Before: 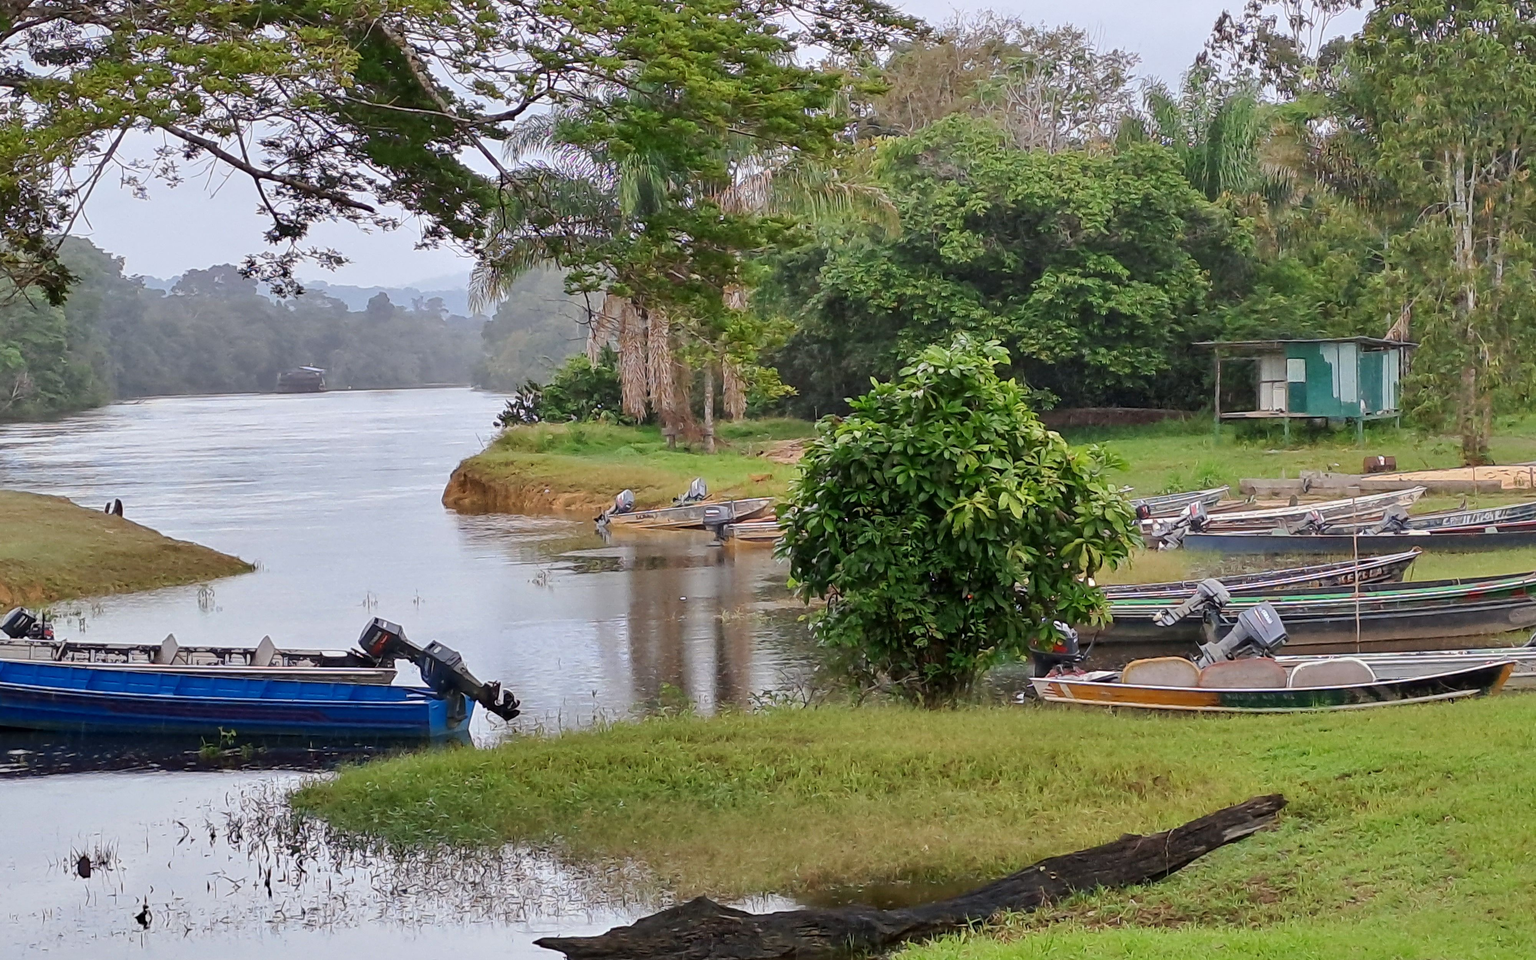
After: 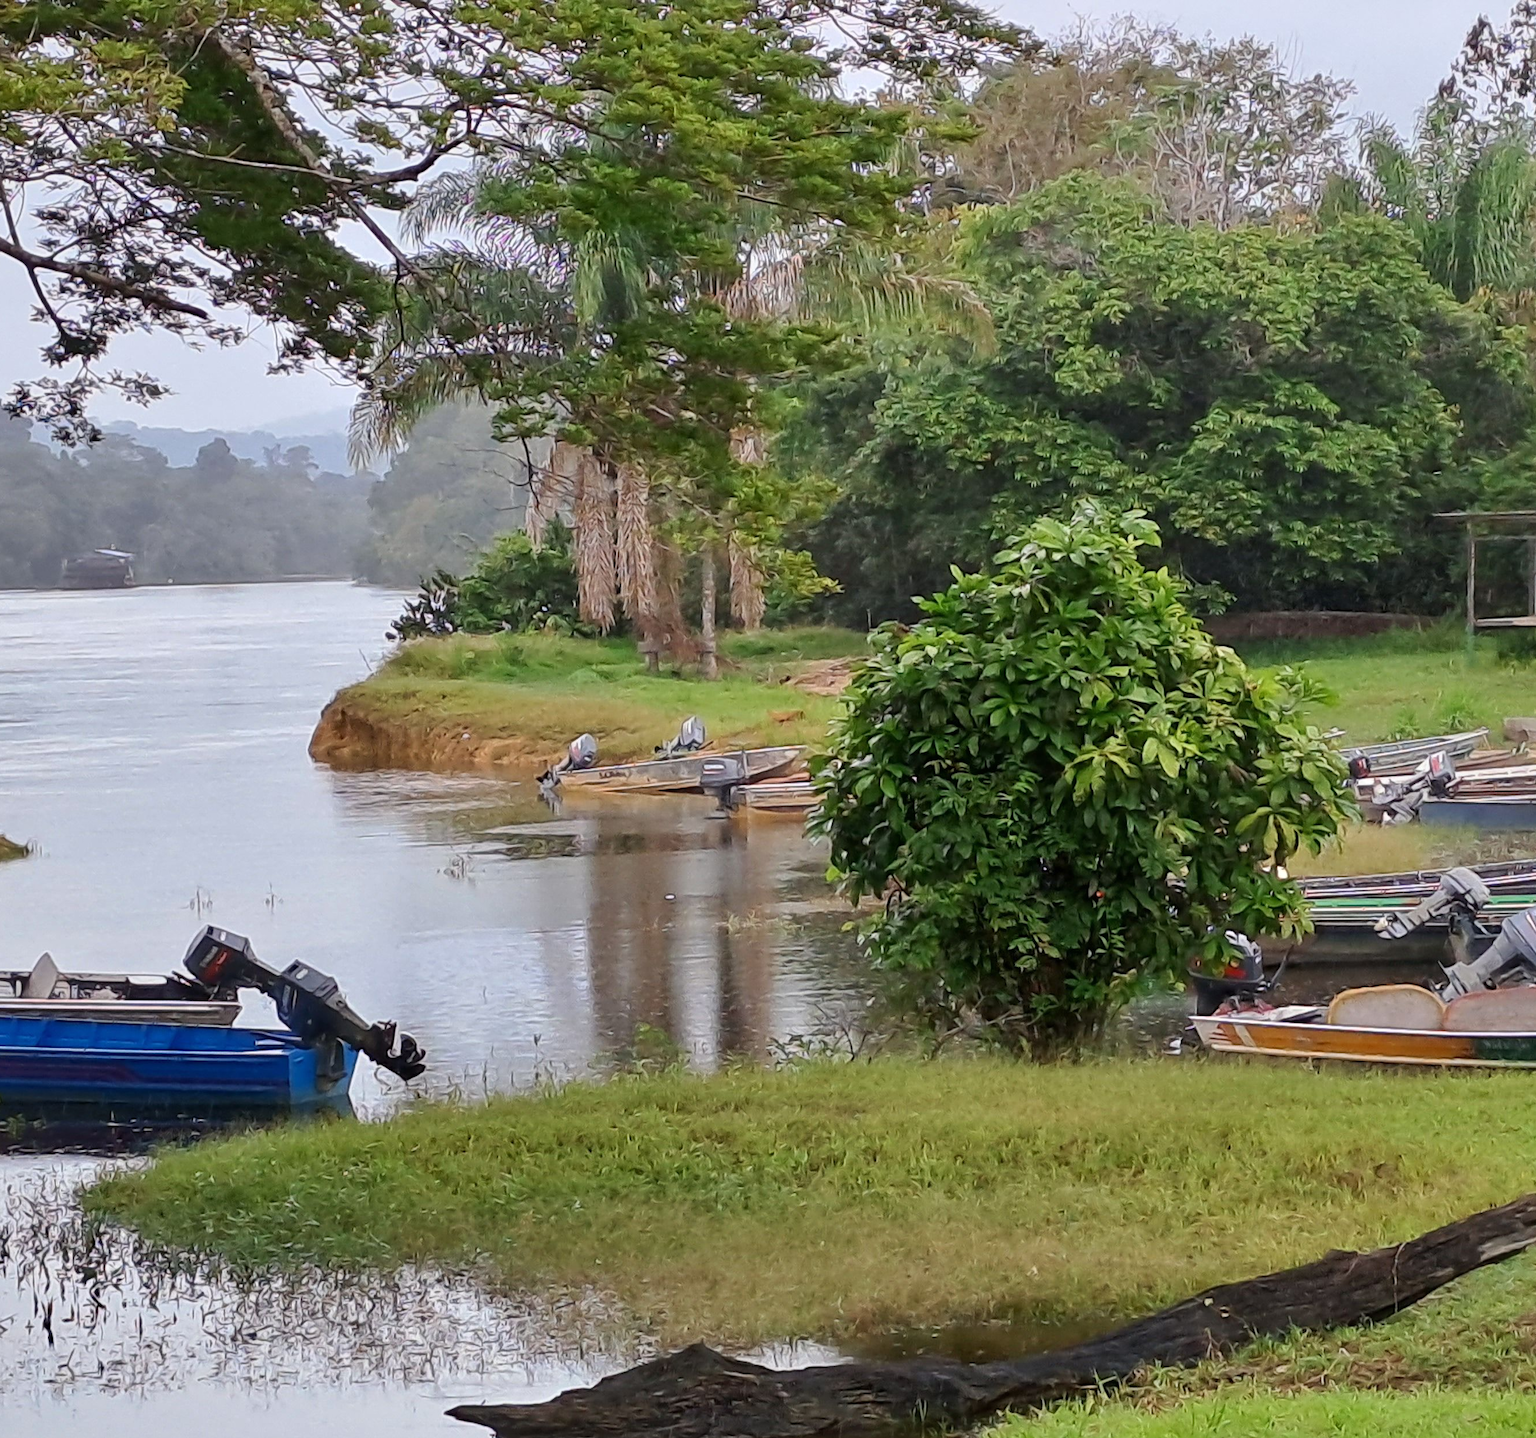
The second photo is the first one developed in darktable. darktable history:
shadows and highlights: shadows 61.51, white point adjustment 0.533, highlights -34.56, compress 83.66%
crop: left 15.399%, right 17.869%
